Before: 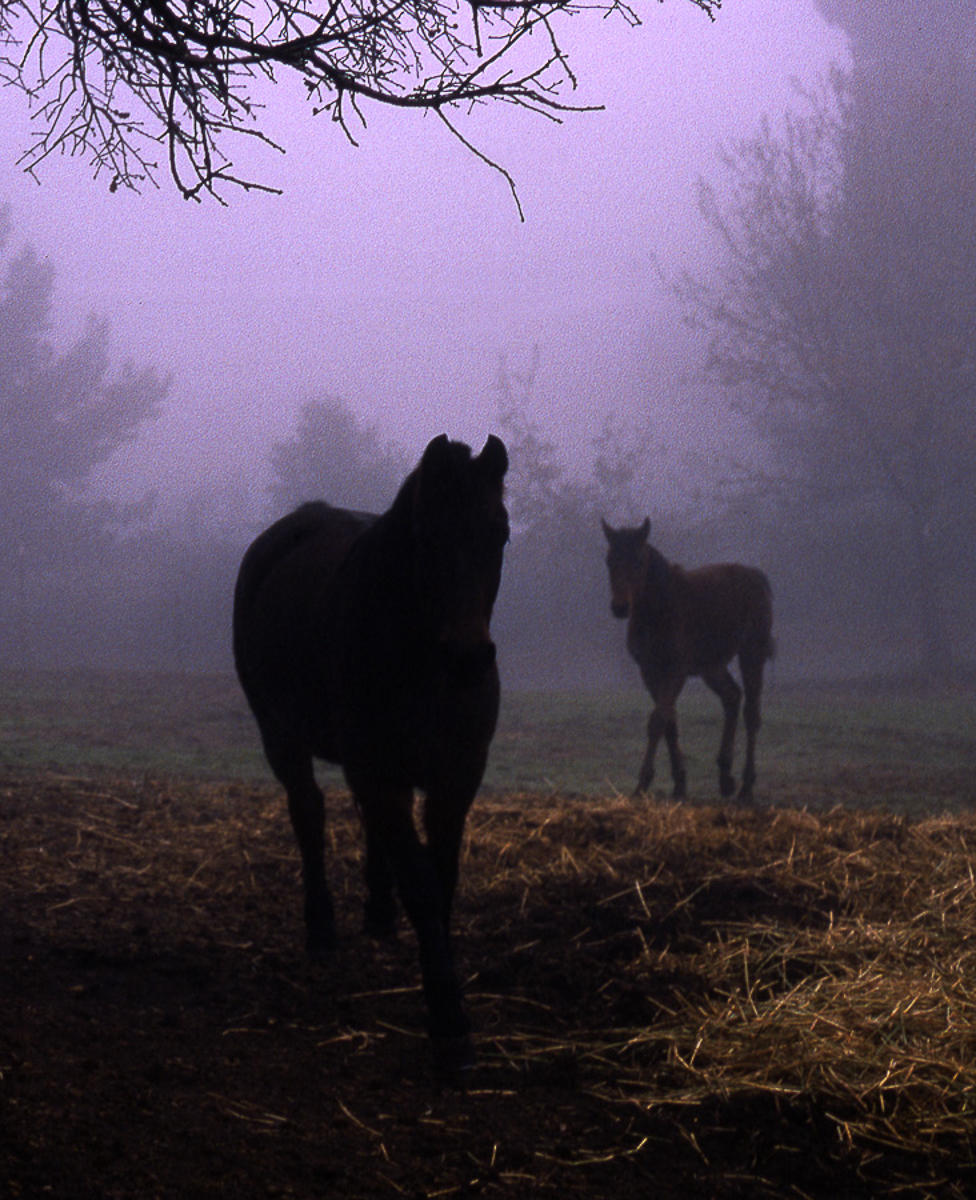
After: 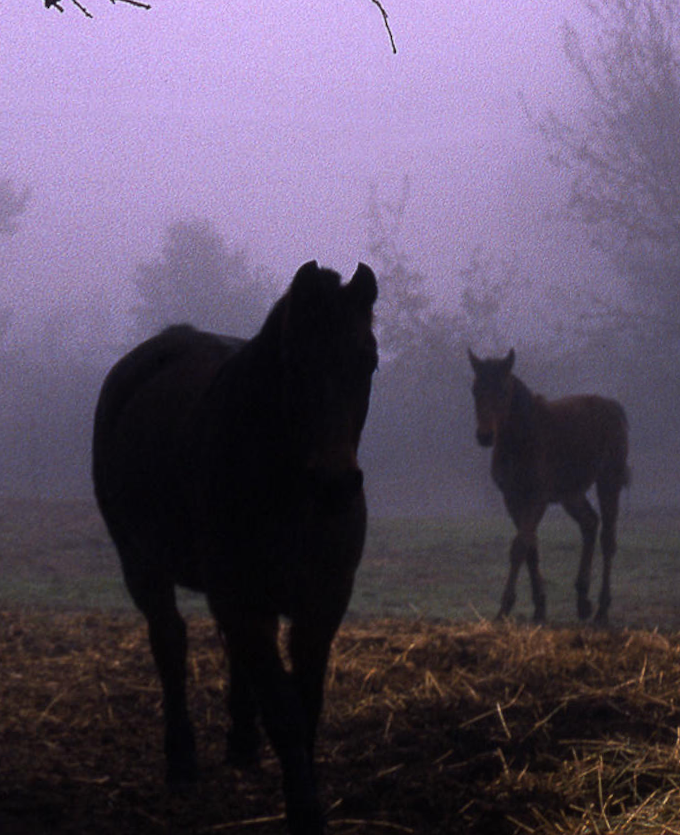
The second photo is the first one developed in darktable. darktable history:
crop and rotate: left 17.046%, top 10.659%, right 12.989%, bottom 14.553%
rotate and perspective: rotation 0.679°, lens shift (horizontal) 0.136, crop left 0.009, crop right 0.991, crop top 0.078, crop bottom 0.95
white balance: emerald 1
